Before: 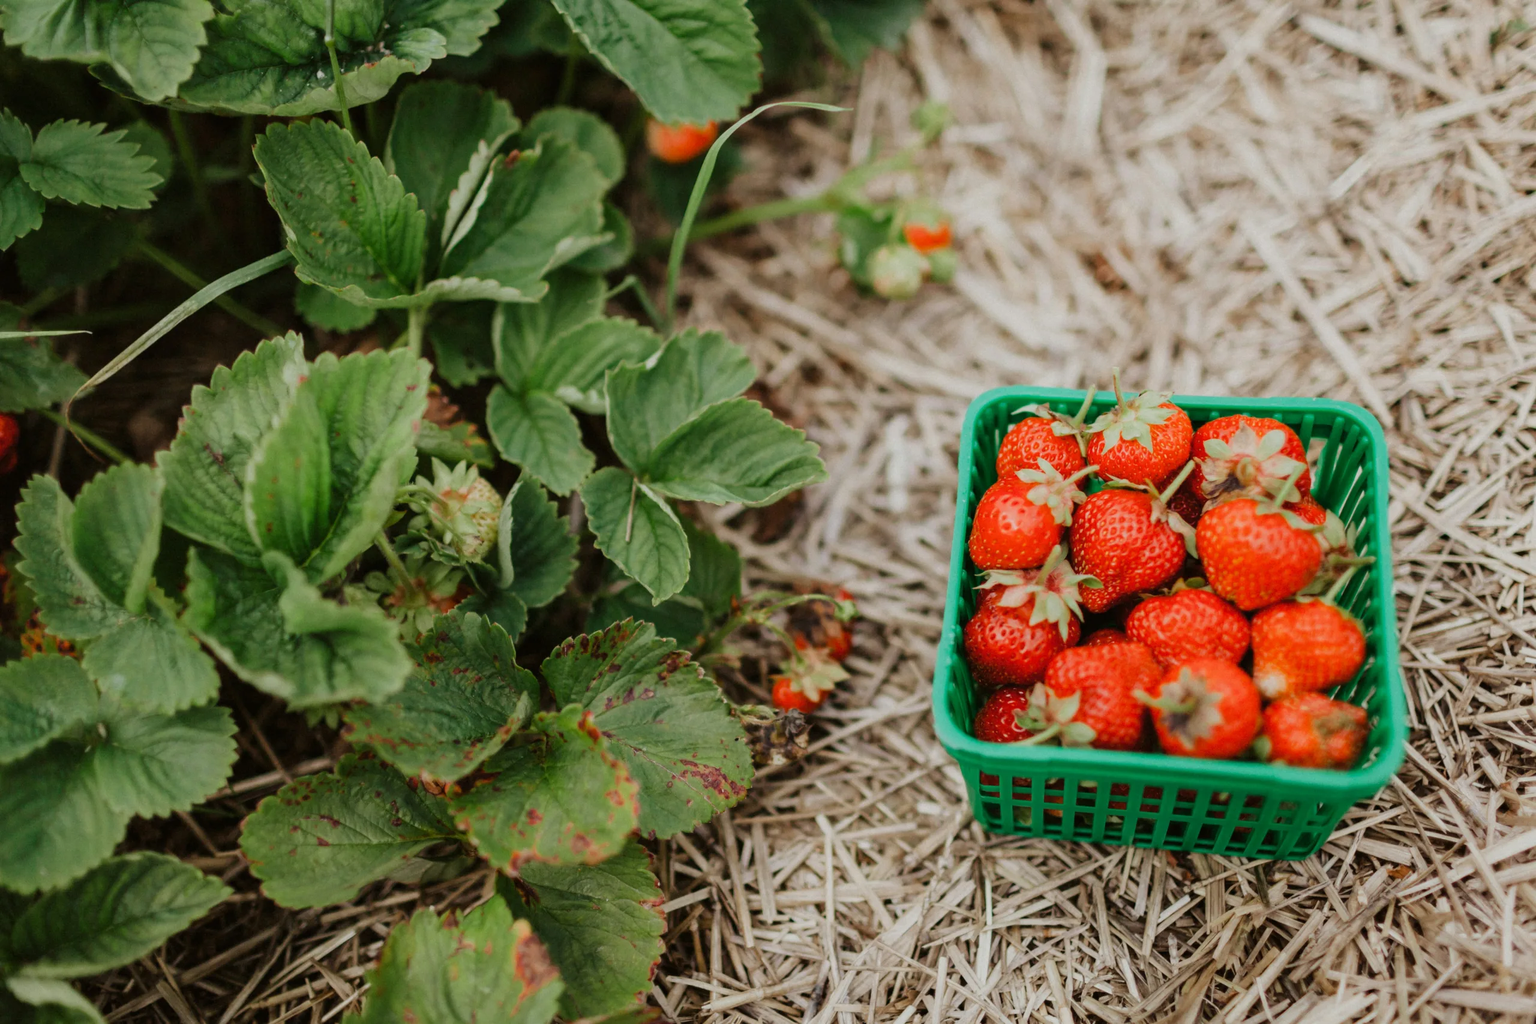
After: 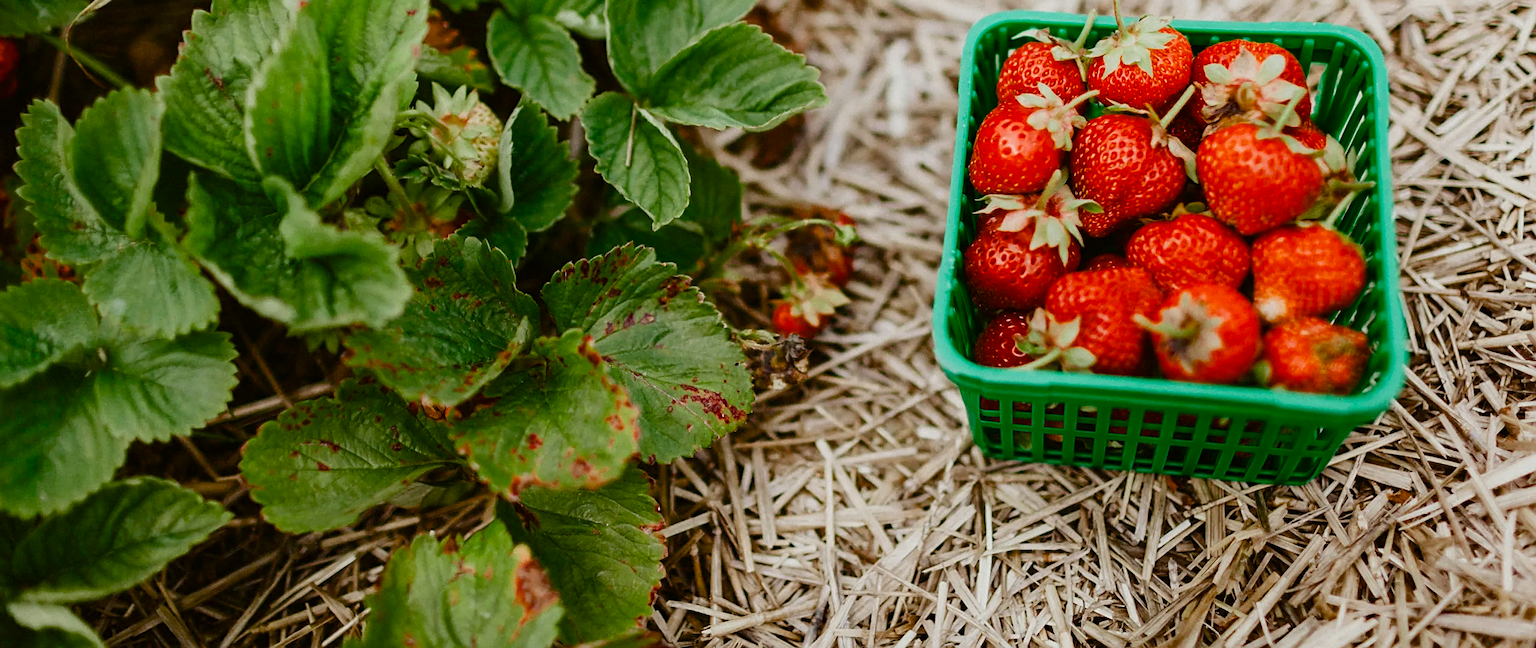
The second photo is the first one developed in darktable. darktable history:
crop and rotate: top 36.729%
sharpen: on, module defaults
color balance rgb: highlights gain › luminance 14.833%, perceptual saturation grading › global saturation 20%, perceptual saturation grading › highlights -24.777%, perceptual saturation grading › shadows 25.807%, global vibrance -1.219%, saturation formula JzAzBz (2021)
